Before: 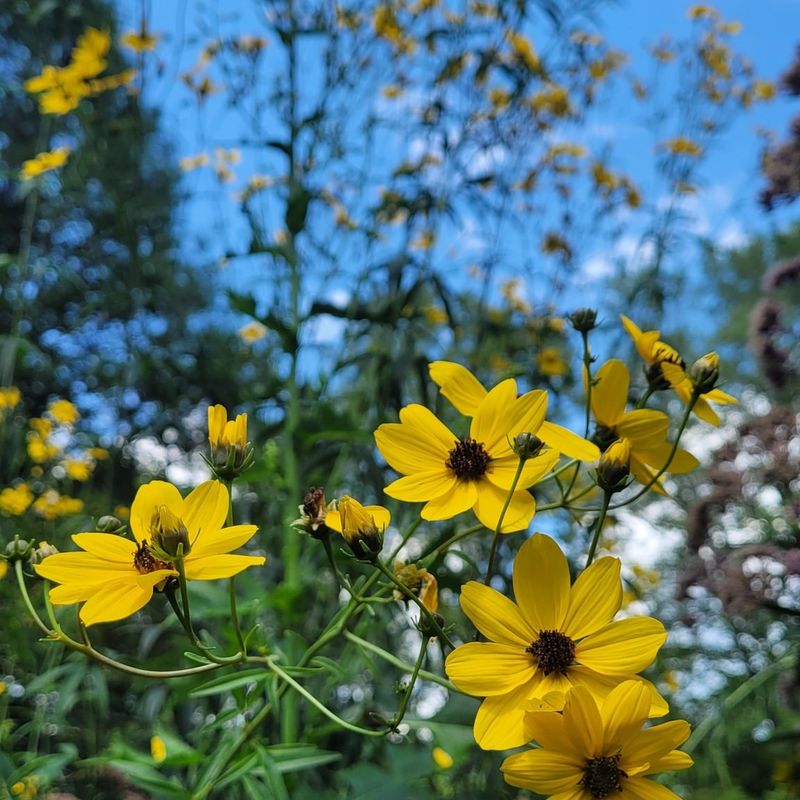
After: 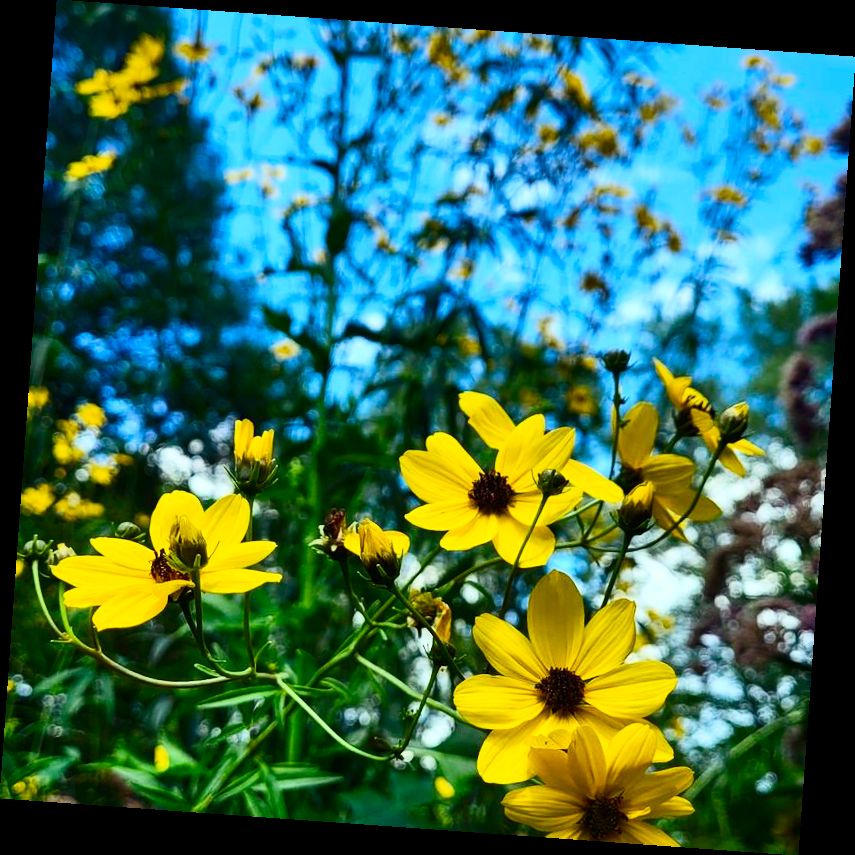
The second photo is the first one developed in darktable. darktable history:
color balance rgb: perceptual saturation grading › global saturation 20%, perceptual saturation grading › highlights -25%, perceptual saturation grading › shadows 50%
contrast brightness saturation: contrast 0.4, brightness 0.1, saturation 0.21
rotate and perspective: rotation 4.1°, automatic cropping off
color correction: highlights a* -8, highlights b* 3.1
